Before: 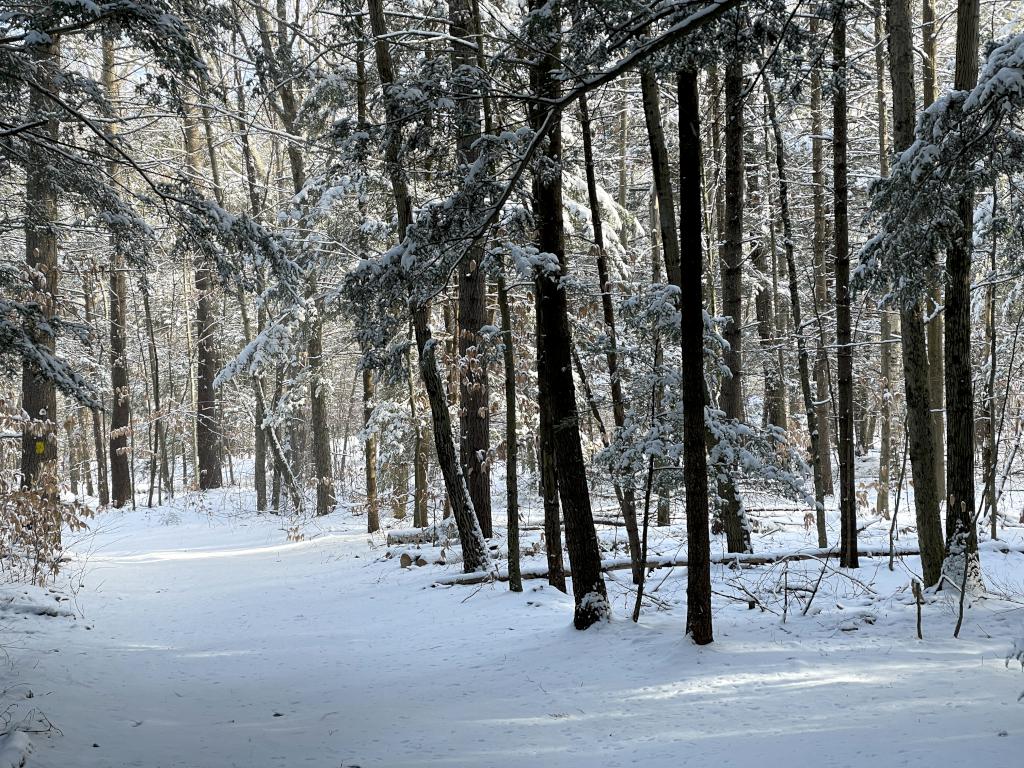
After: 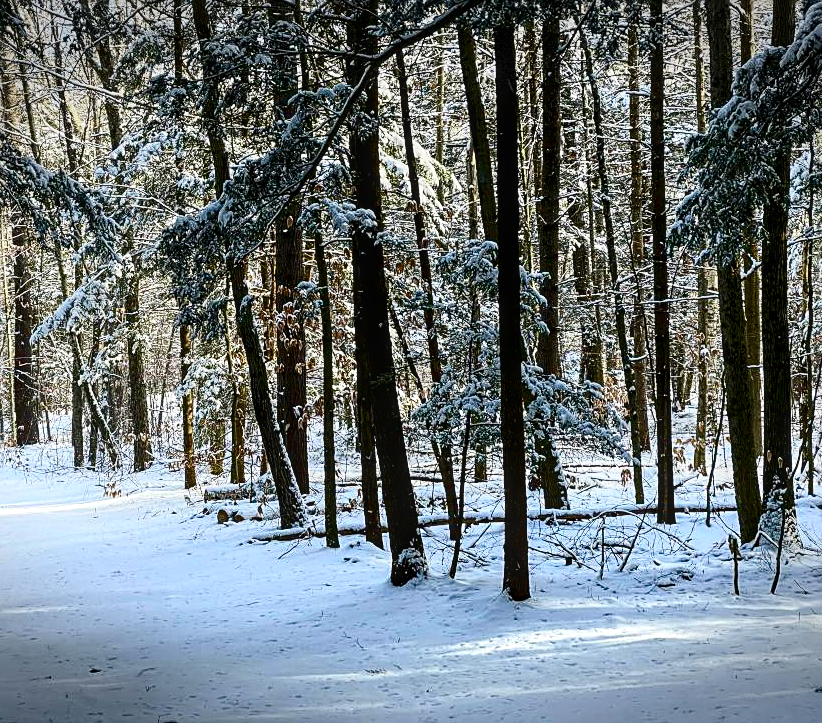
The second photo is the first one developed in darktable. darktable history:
contrast brightness saturation: contrast 0.32, brightness -0.08, saturation 0.17
crop and rotate: left 17.959%, top 5.771%, right 1.742%
color balance rgb: perceptual saturation grading › global saturation 20%, perceptual saturation grading › highlights -25%, perceptual saturation grading › shadows 50.52%, global vibrance 40.24%
sharpen: on, module defaults
vignetting: fall-off start 100%, brightness -0.406, saturation -0.3, width/height ratio 1.324, dithering 8-bit output, unbound false
local contrast: highlights 61%, detail 143%, midtone range 0.428
